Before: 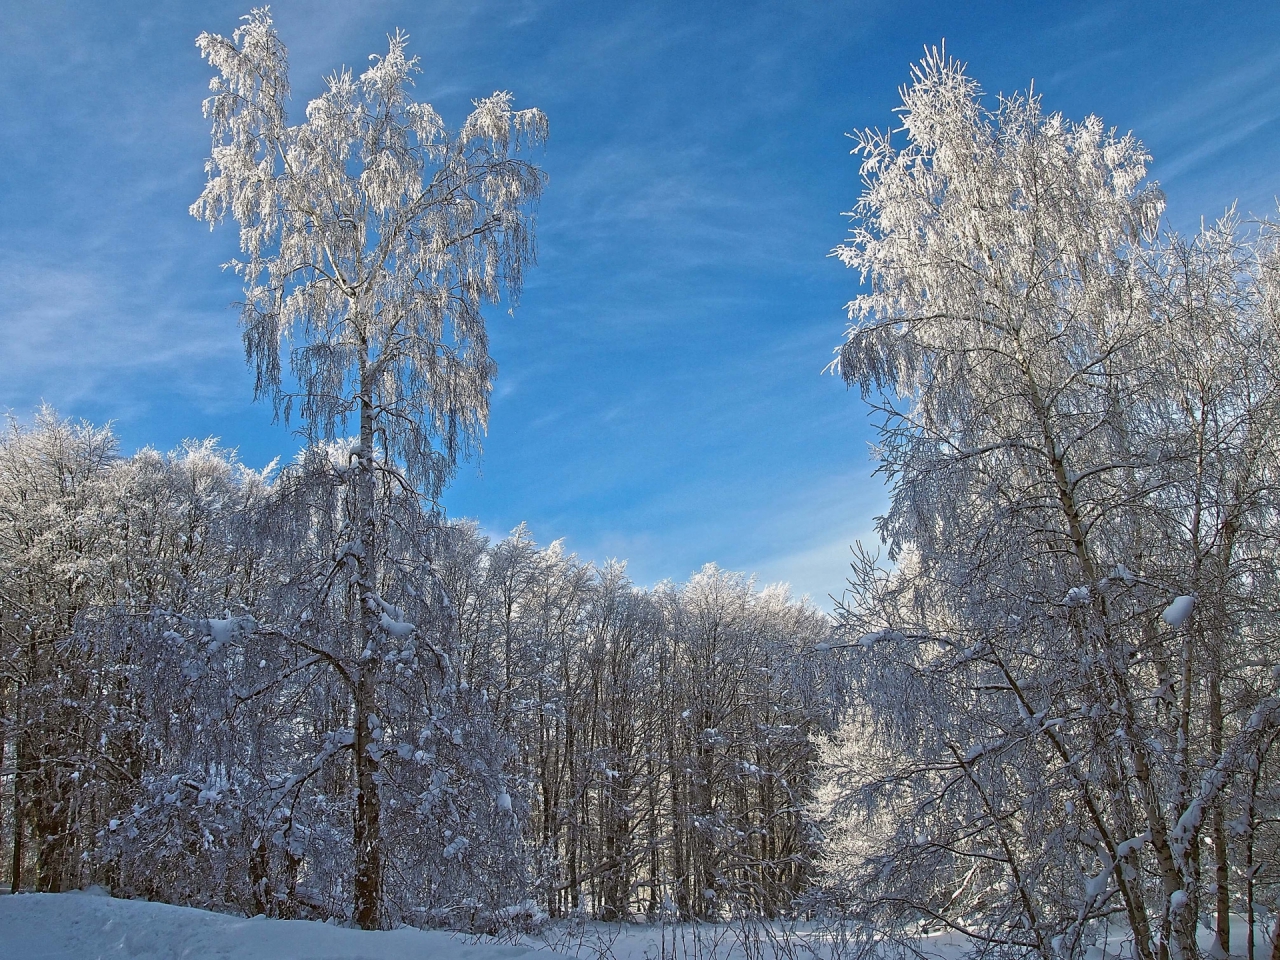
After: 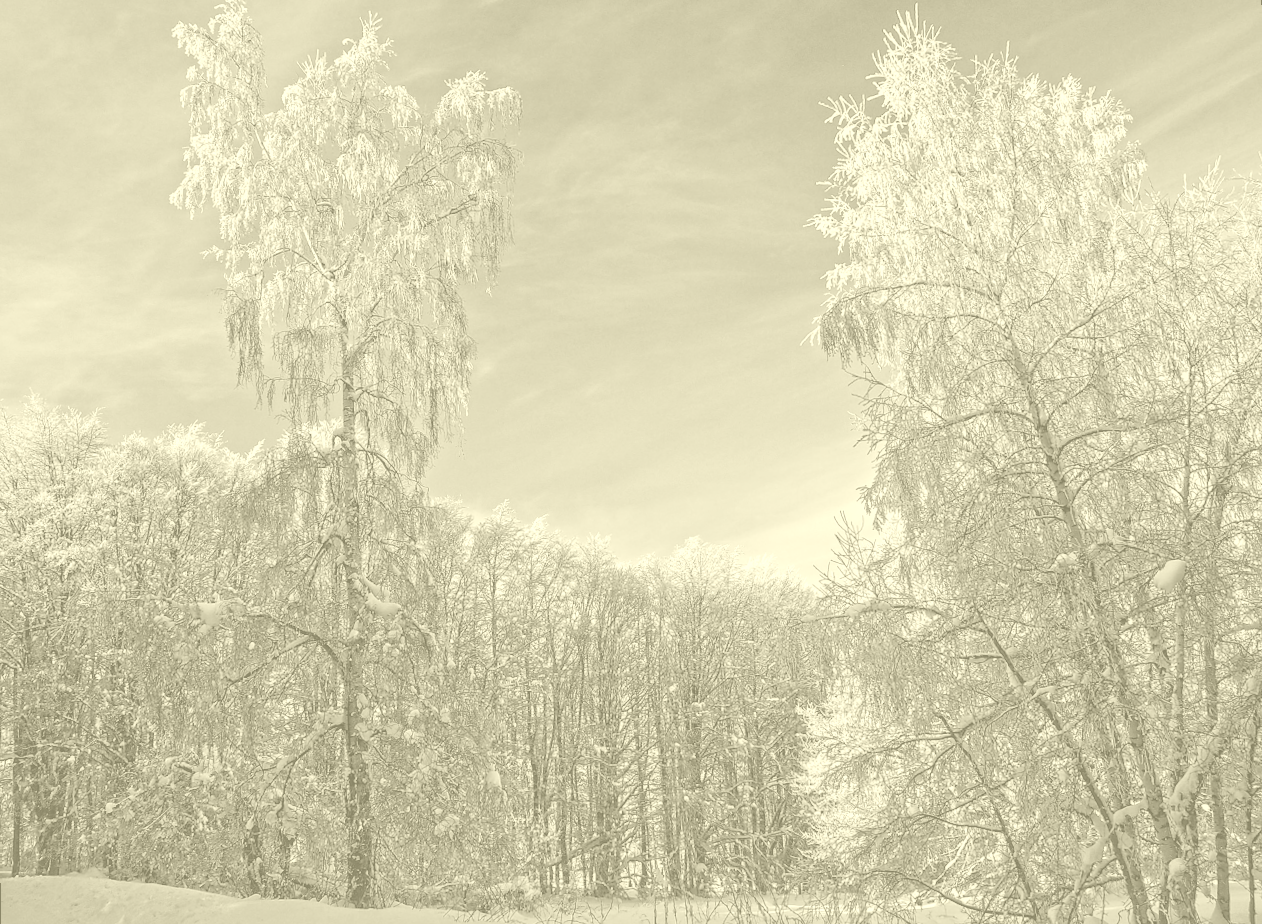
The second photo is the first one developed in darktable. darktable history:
rotate and perspective: rotation -1.32°, lens shift (horizontal) -0.031, crop left 0.015, crop right 0.985, crop top 0.047, crop bottom 0.982
local contrast: detail 130%
colorize: hue 43.2°, saturation 40%, version 1
exposure: black level correction 0.001, exposure -0.2 EV, compensate highlight preservation false
tone curve: curves: ch0 [(0, 0.017) (0.239, 0.277) (0.508, 0.593) (0.826, 0.855) (1, 0.945)]; ch1 [(0, 0) (0.401, 0.42) (0.442, 0.47) (0.492, 0.498) (0.511, 0.504) (0.555, 0.586) (0.681, 0.739) (1, 1)]; ch2 [(0, 0) (0.411, 0.433) (0.5, 0.504) (0.545, 0.574) (1, 1)], color space Lab, independent channels, preserve colors none
color balance rgb: perceptual saturation grading › global saturation 30%, global vibrance 20%
